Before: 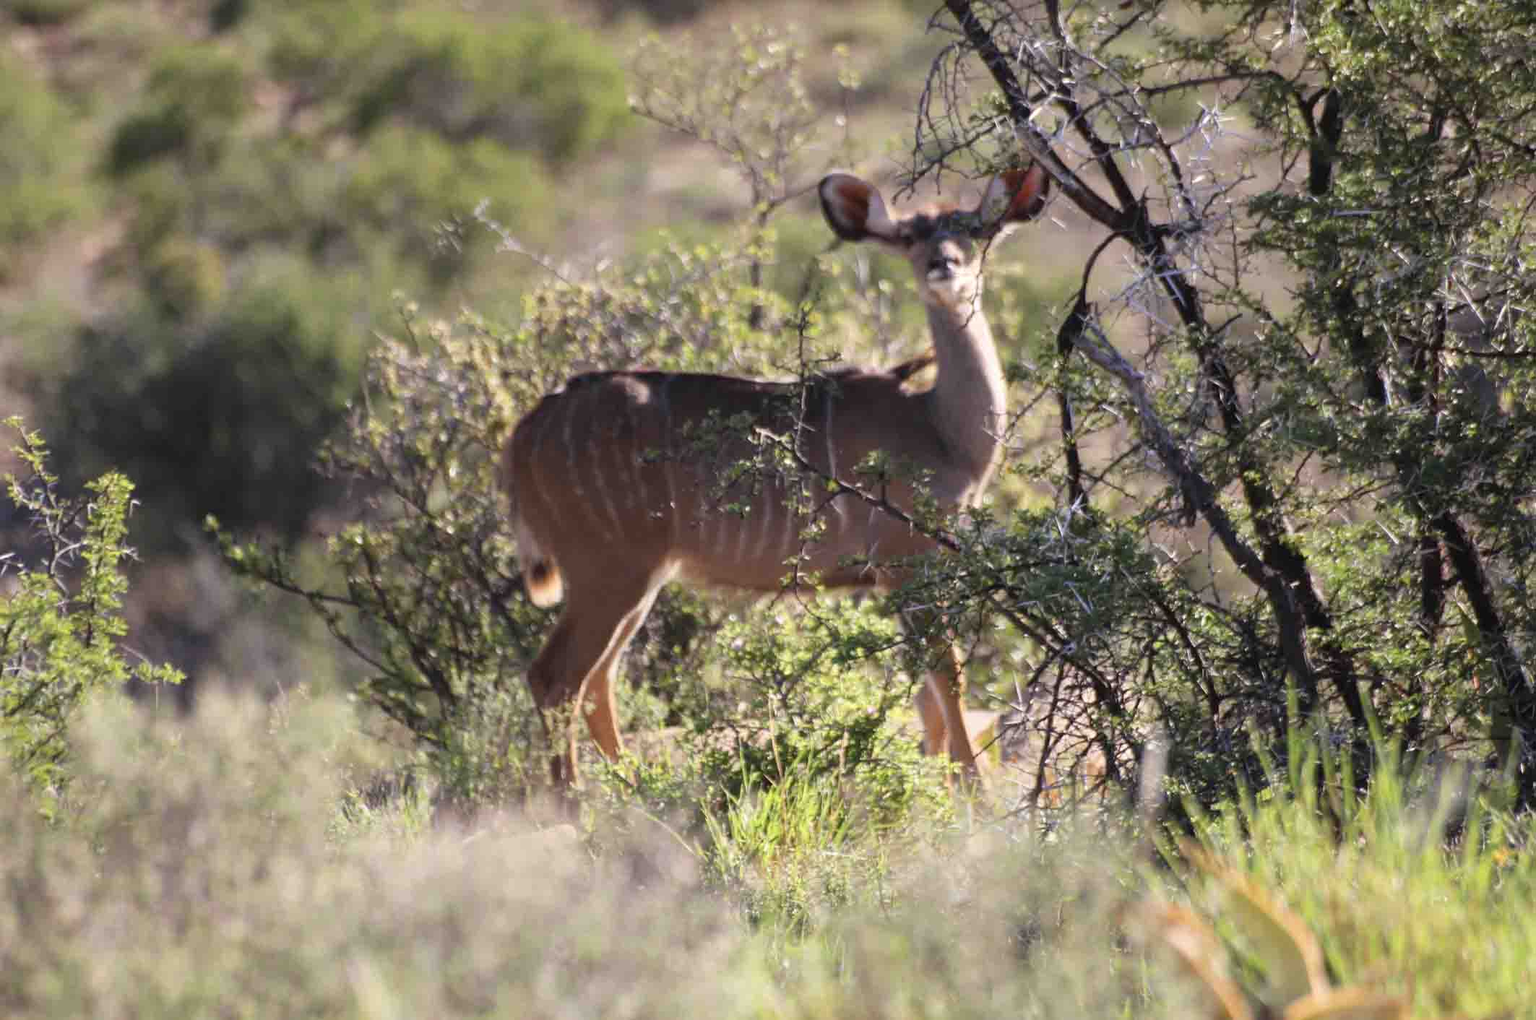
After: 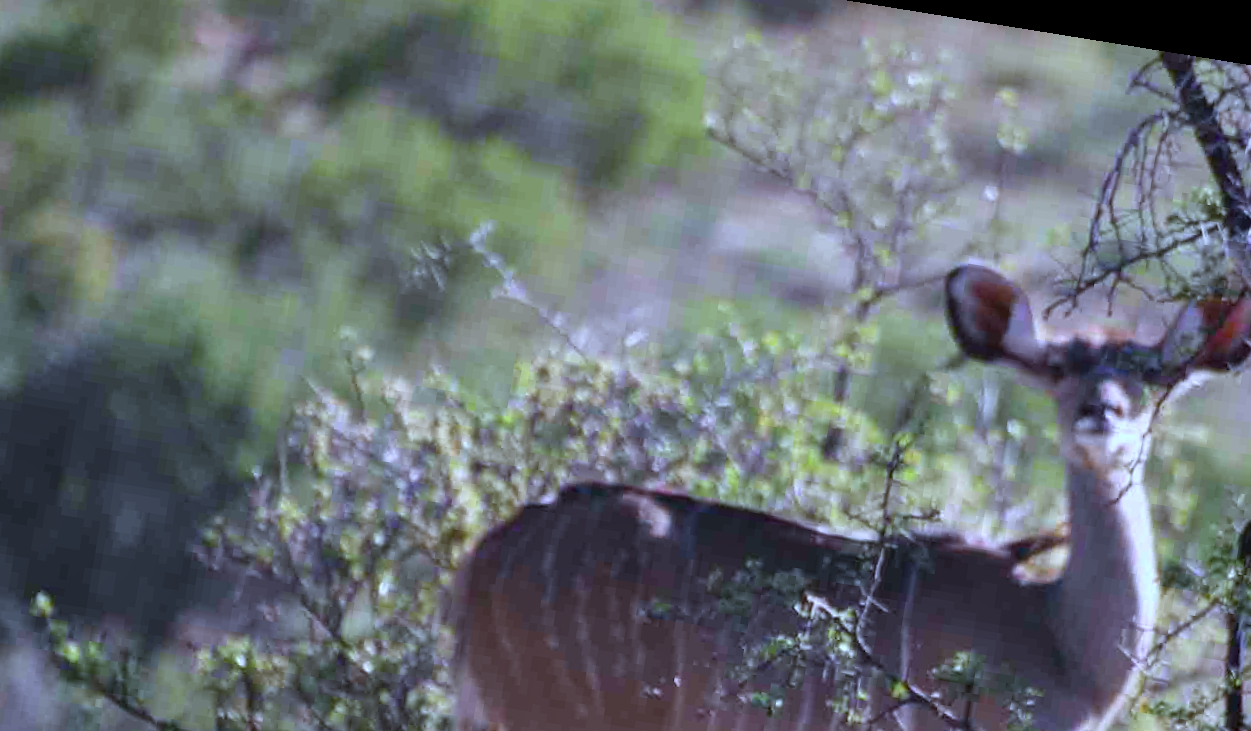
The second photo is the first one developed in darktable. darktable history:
crop: left 15.306%, top 9.065%, right 30.789%, bottom 48.638%
shadows and highlights: low approximation 0.01, soften with gaussian
rotate and perspective: rotation 9.12°, automatic cropping off
white balance: red 0.871, blue 1.249
